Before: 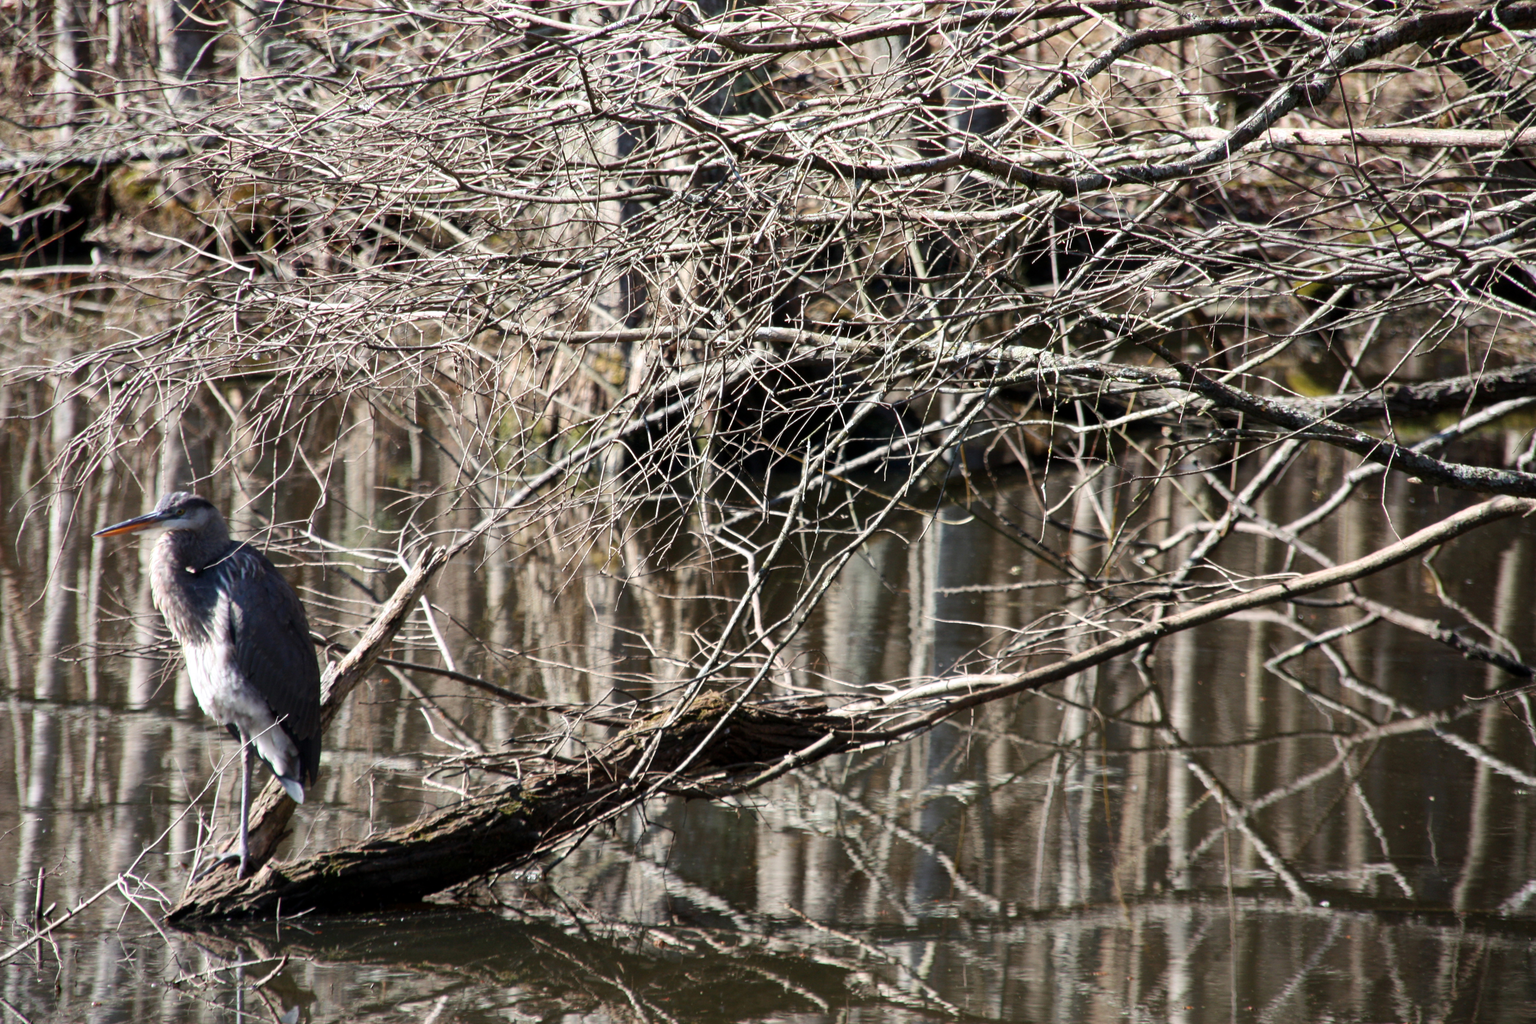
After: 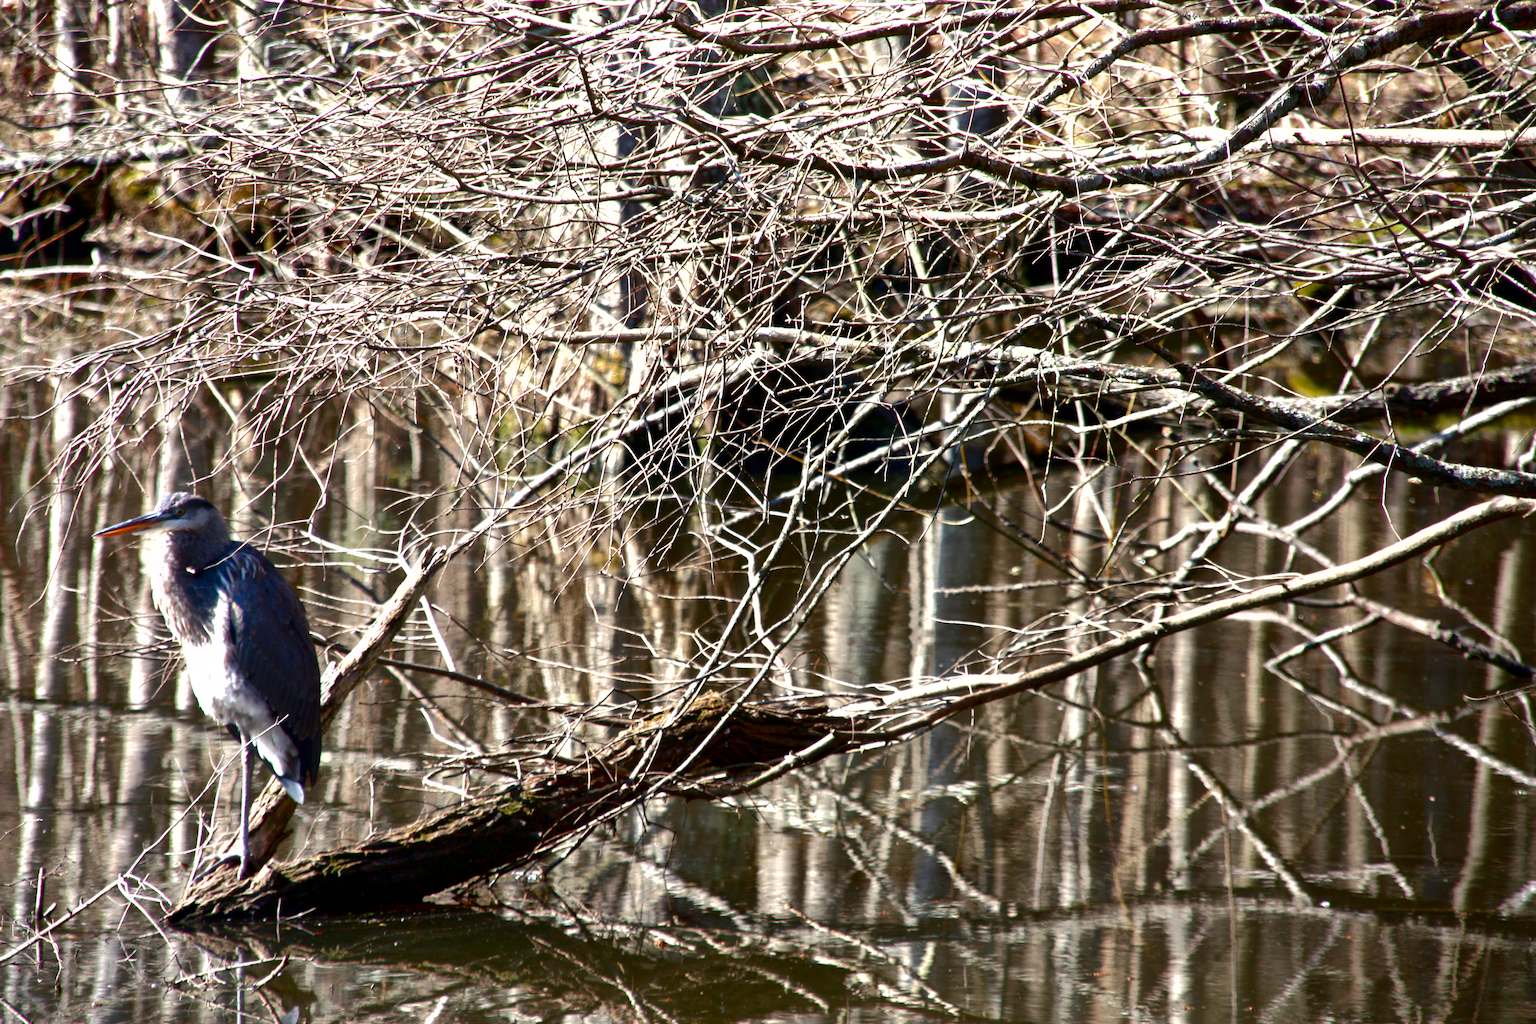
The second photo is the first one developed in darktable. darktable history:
contrast brightness saturation: contrast 0.1, brightness -0.26, saturation 0.14
shadows and highlights: on, module defaults
exposure: exposure 0.781 EV, compensate highlight preservation false
